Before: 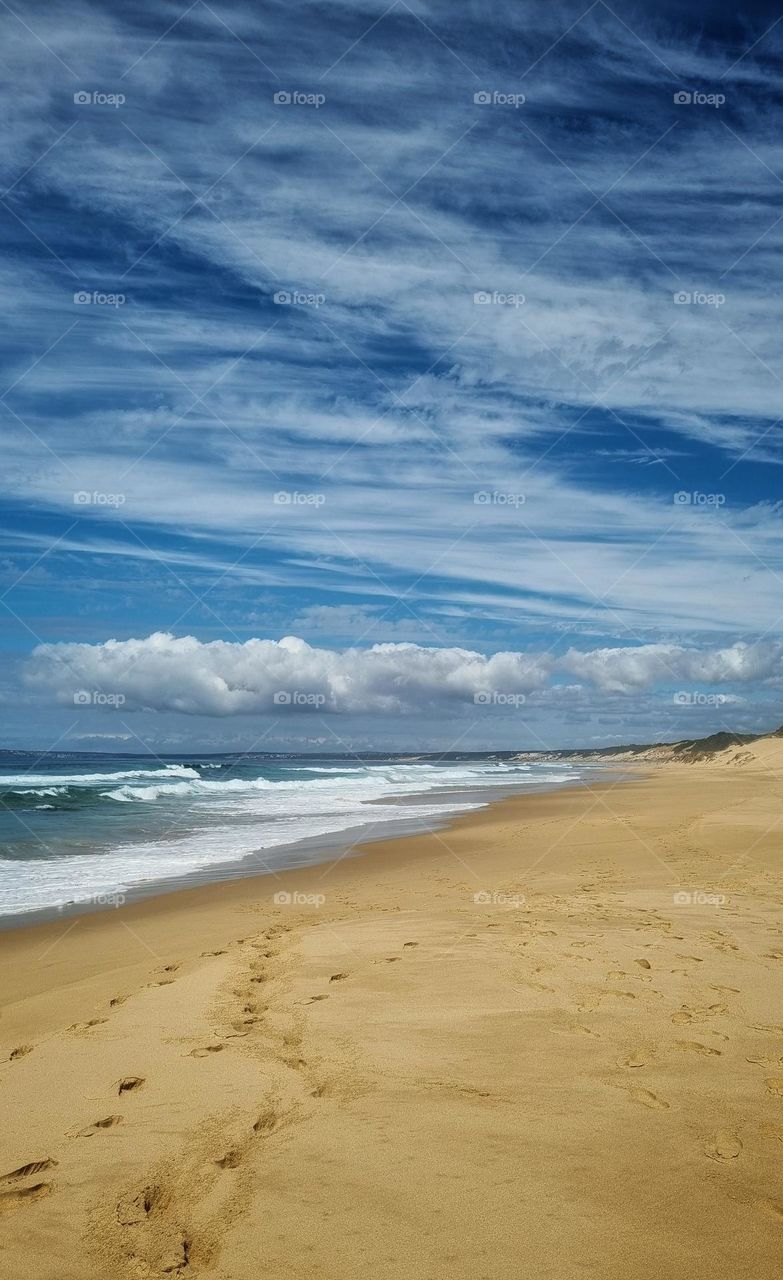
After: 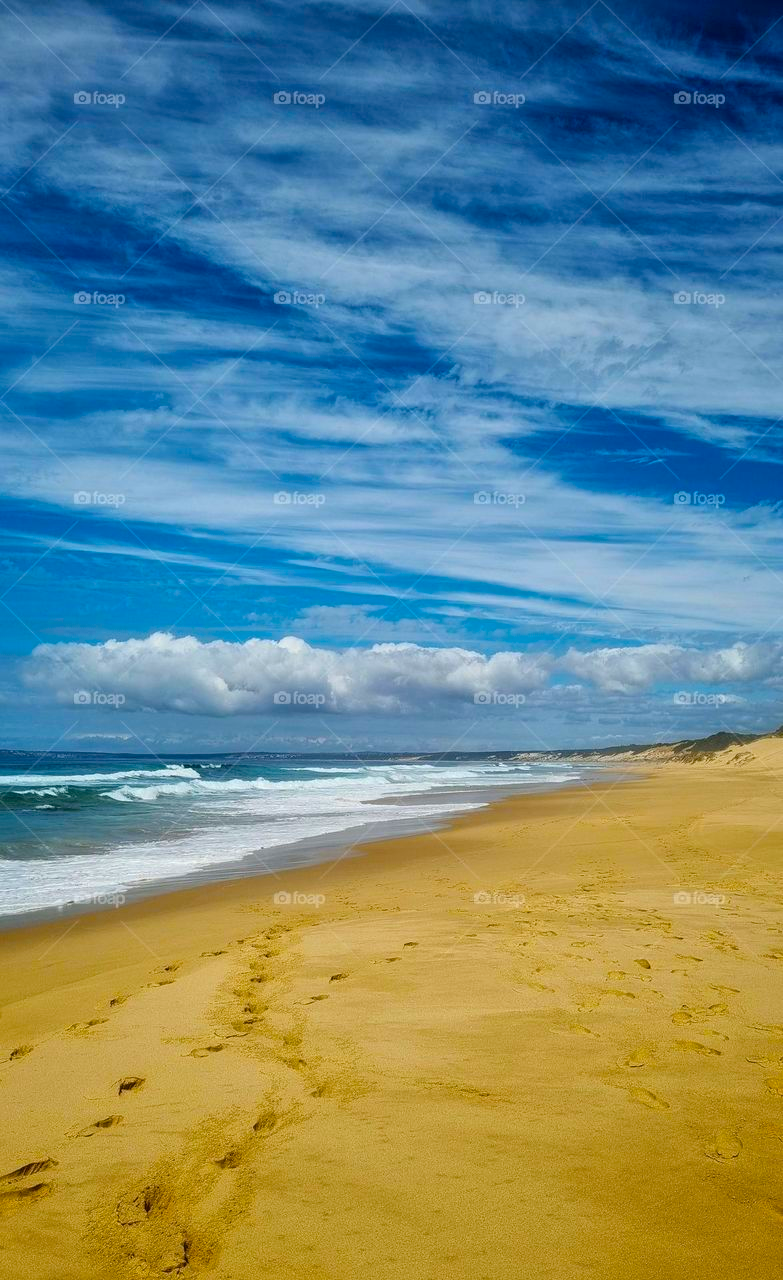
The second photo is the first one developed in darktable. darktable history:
base curve: curves: ch0 [(0, 0) (0.283, 0.295) (1, 1)], preserve colors none
color balance rgb: linear chroma grading › global chroma 15%, perceptual saturation grading › global saturation 30%
